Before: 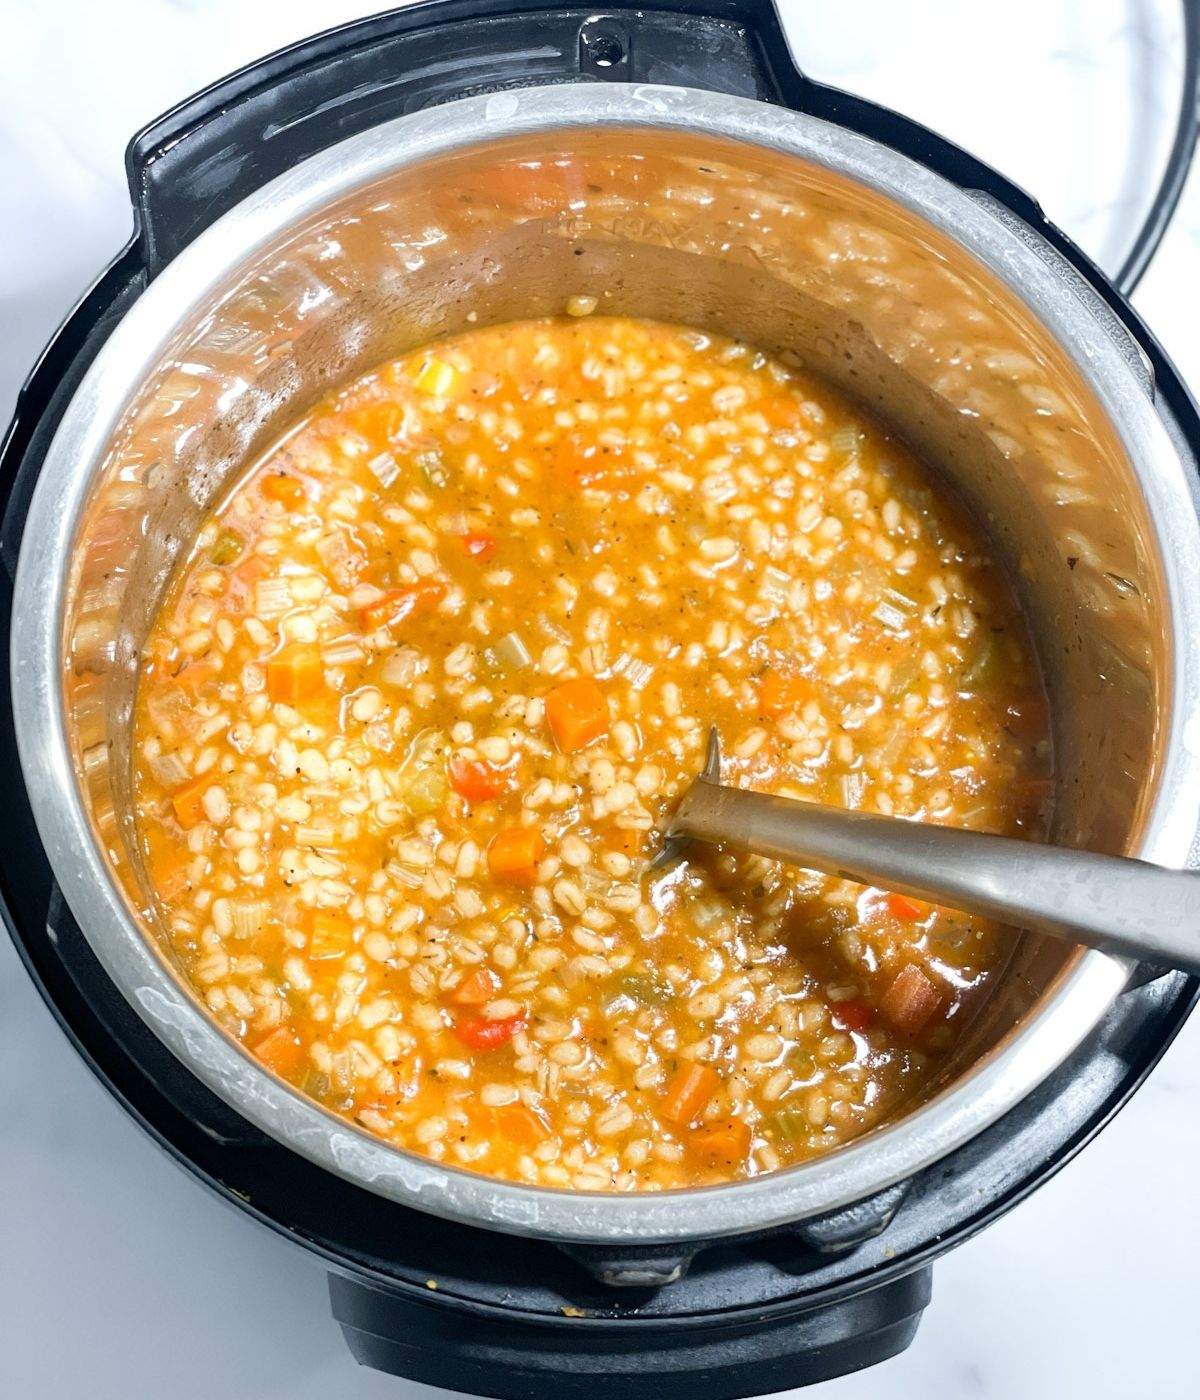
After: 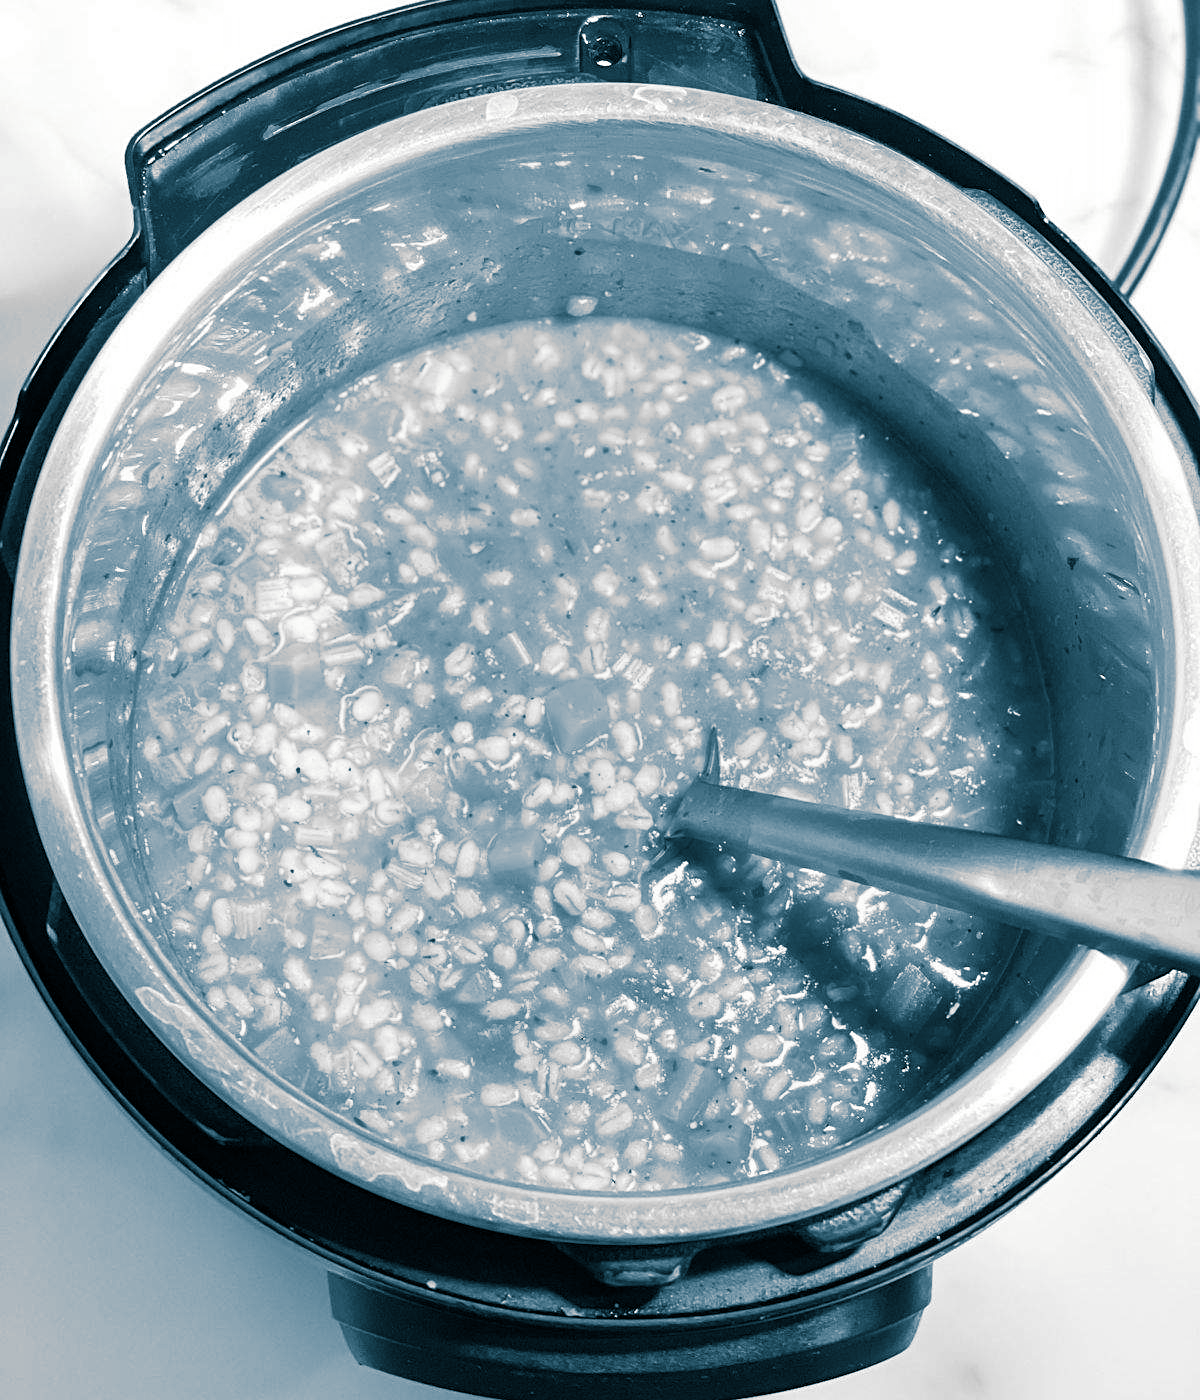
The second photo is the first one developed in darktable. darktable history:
monochrome: on, module defaults
sharpen: amount 0.2
color calibration: illuminant as shot in camera, x 0.358, y 0.373, temperature 4628.91 K
split-toning: shadows › hue 212.4°, balance -70
color balance rgb: on, module defaults
